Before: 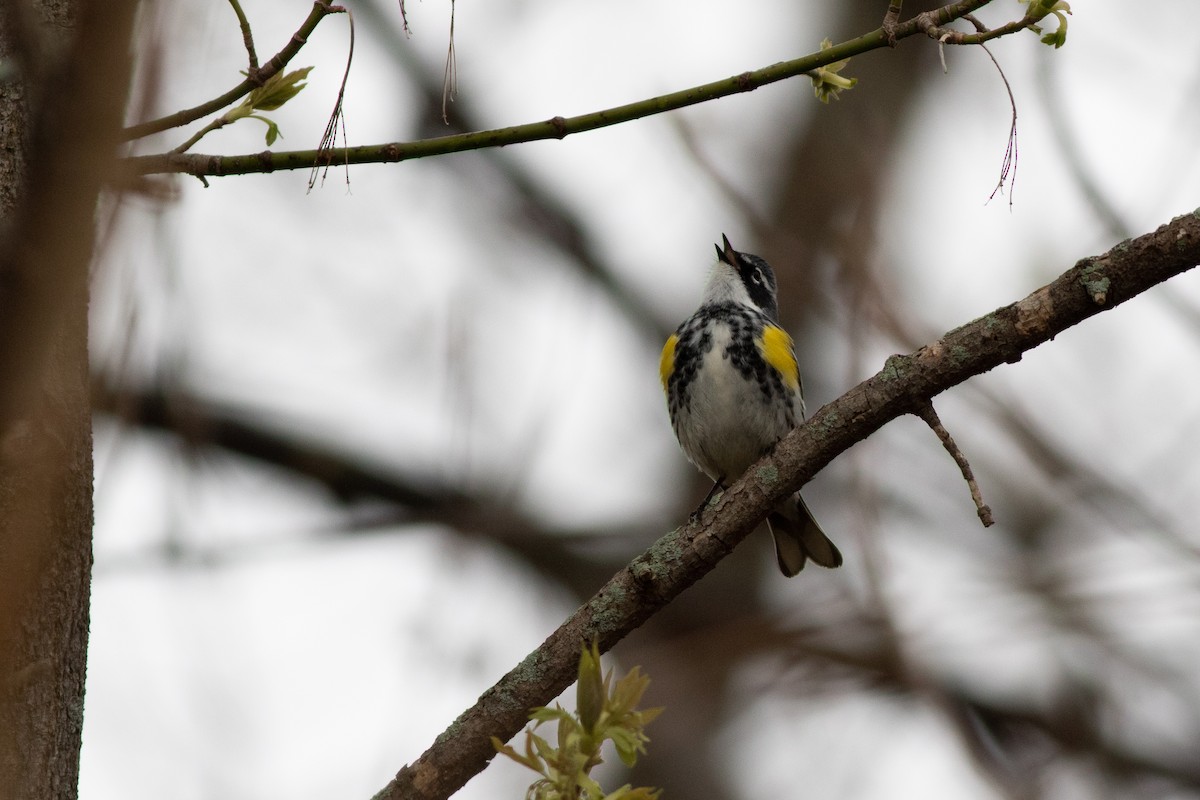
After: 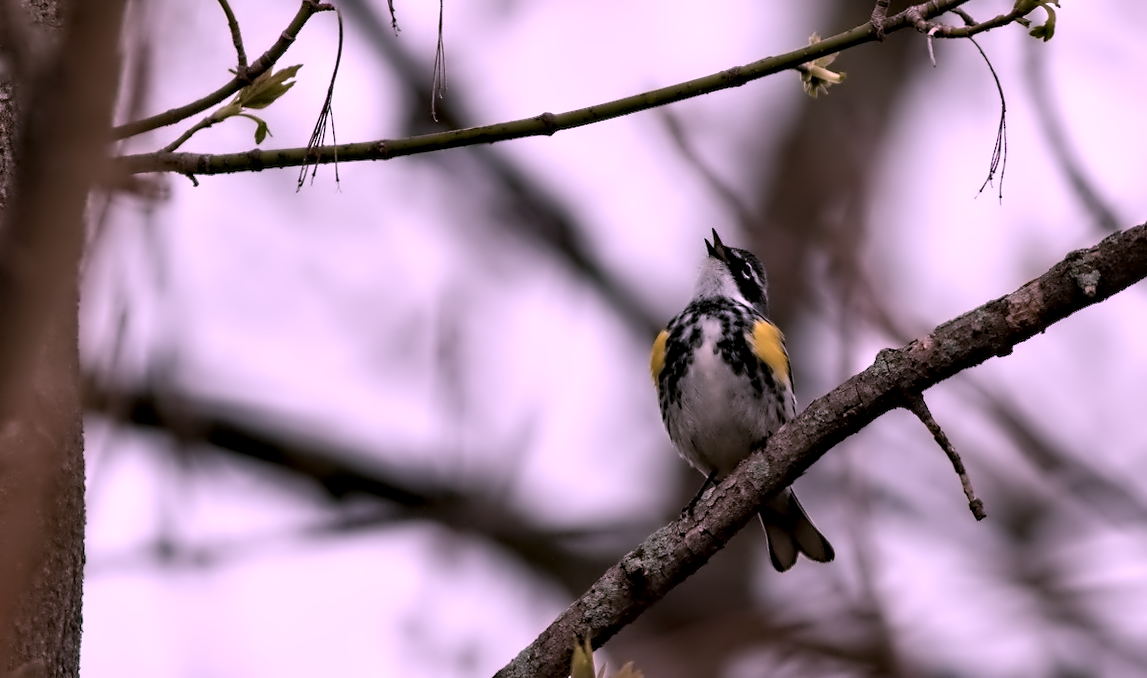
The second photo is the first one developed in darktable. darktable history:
crop and rotate: angle 0.392°, left 0.323%, right 3.041%, bottom 14.353%
color correction: highlights a* 15.14, highlights b* -25.42
color balance rgb: highlights gain › chroma 2.073%, highlights gain › hue 46.02°, perceptual saturation grading › global saturation 0.149%, global vibrance 15.608%
shadows and highlights: soften with gaussian
contrast equalizer: y [[0.5, 0.542, 0.583, 0.625, 0.667, 0.708], [0.5 ×6], [0.5 ×6], [0, 0.033, 0.067, 0.1, 0.133, 0.167], [0, 0.05, 0.1, 0.15, 0.2, 0.25]]
